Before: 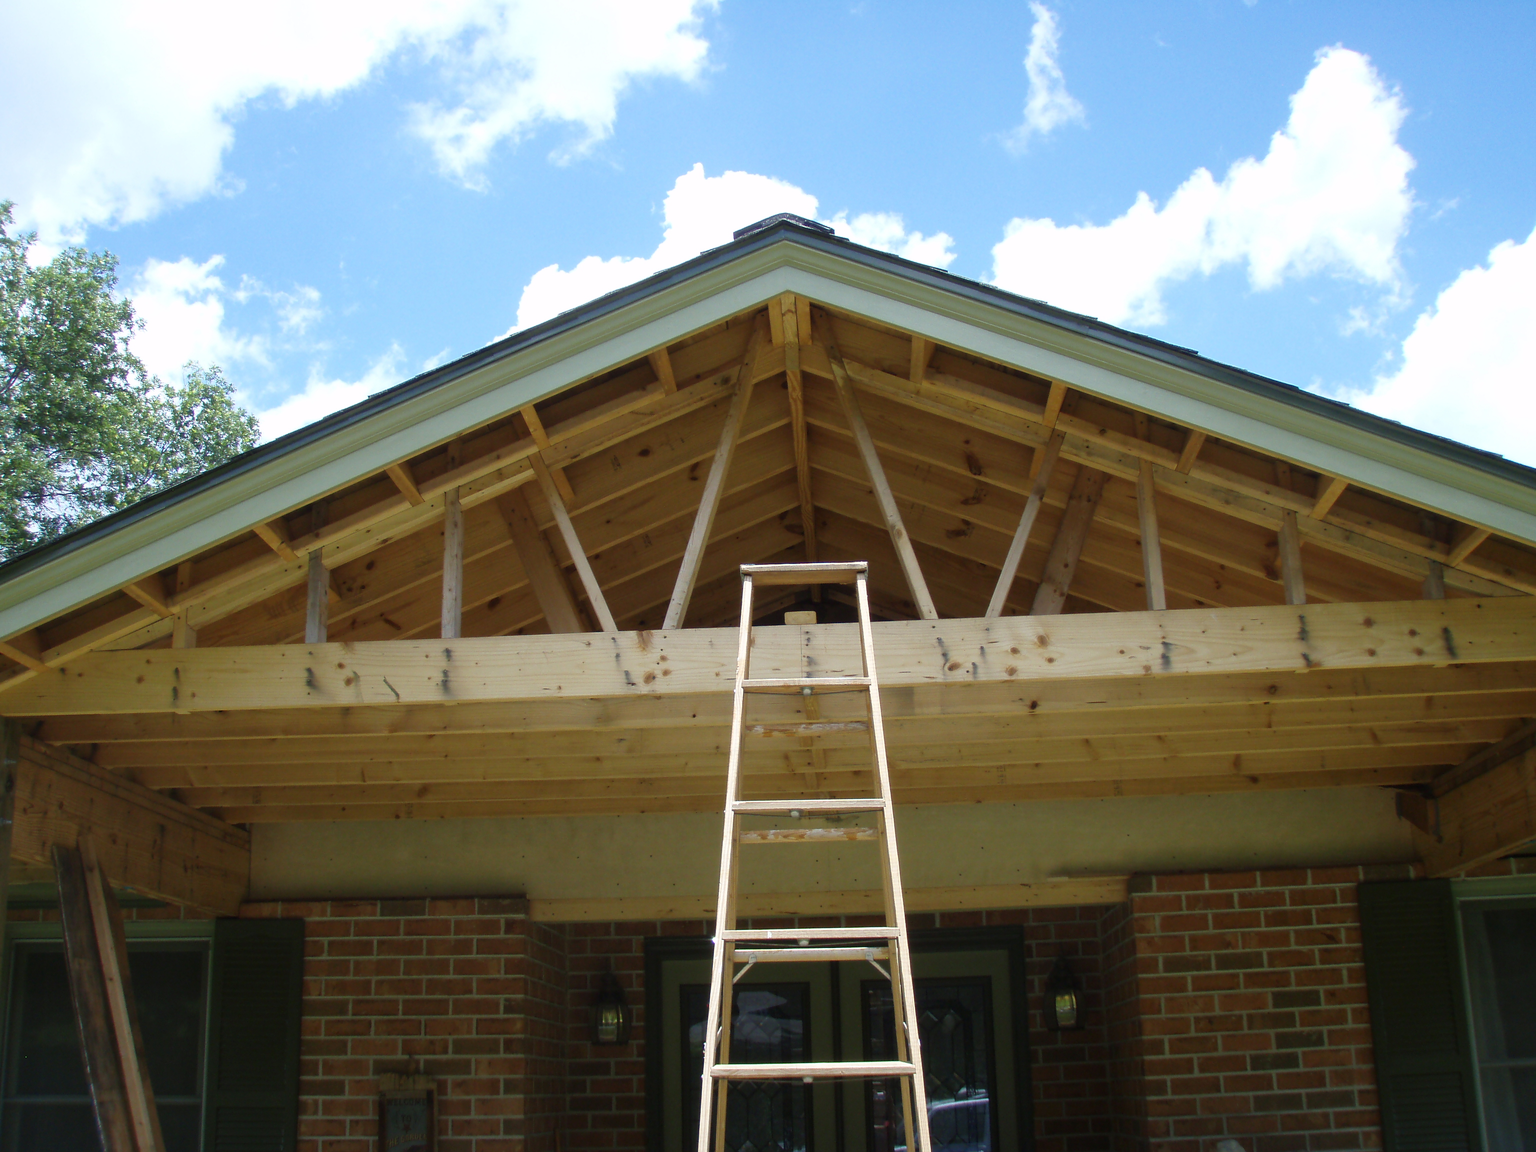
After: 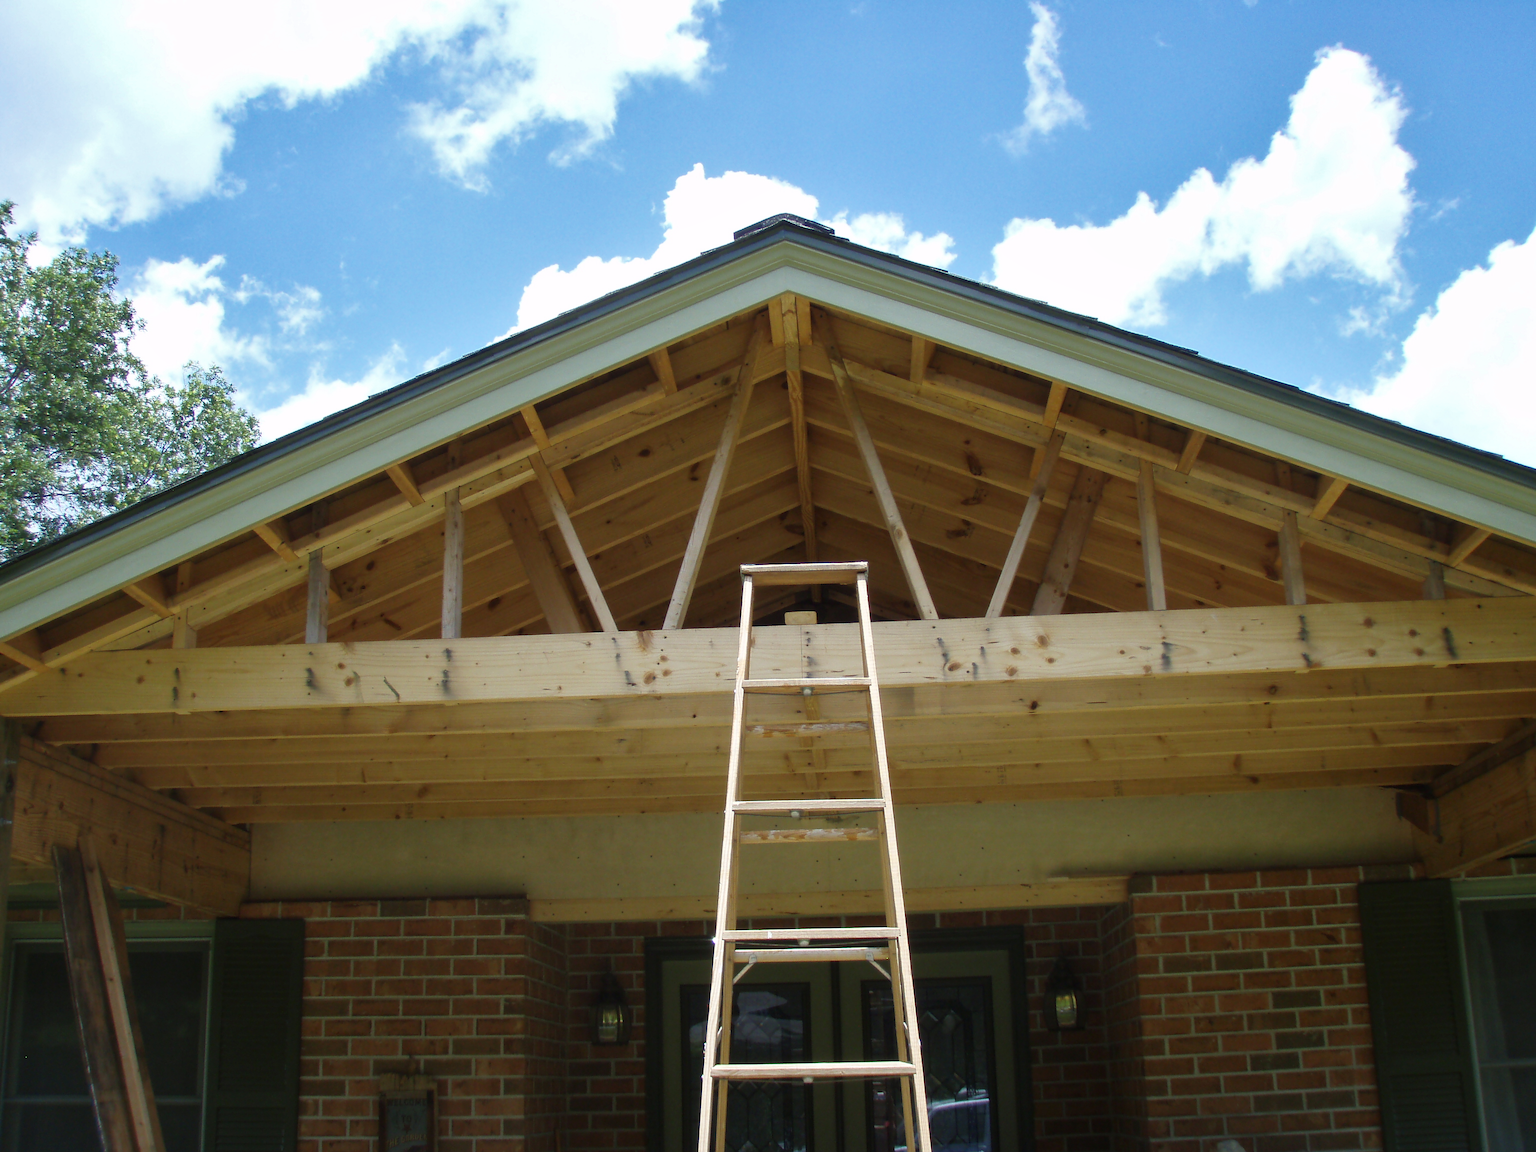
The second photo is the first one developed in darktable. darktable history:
shadows and highlights: shadows 4.86, soften with gaussian
